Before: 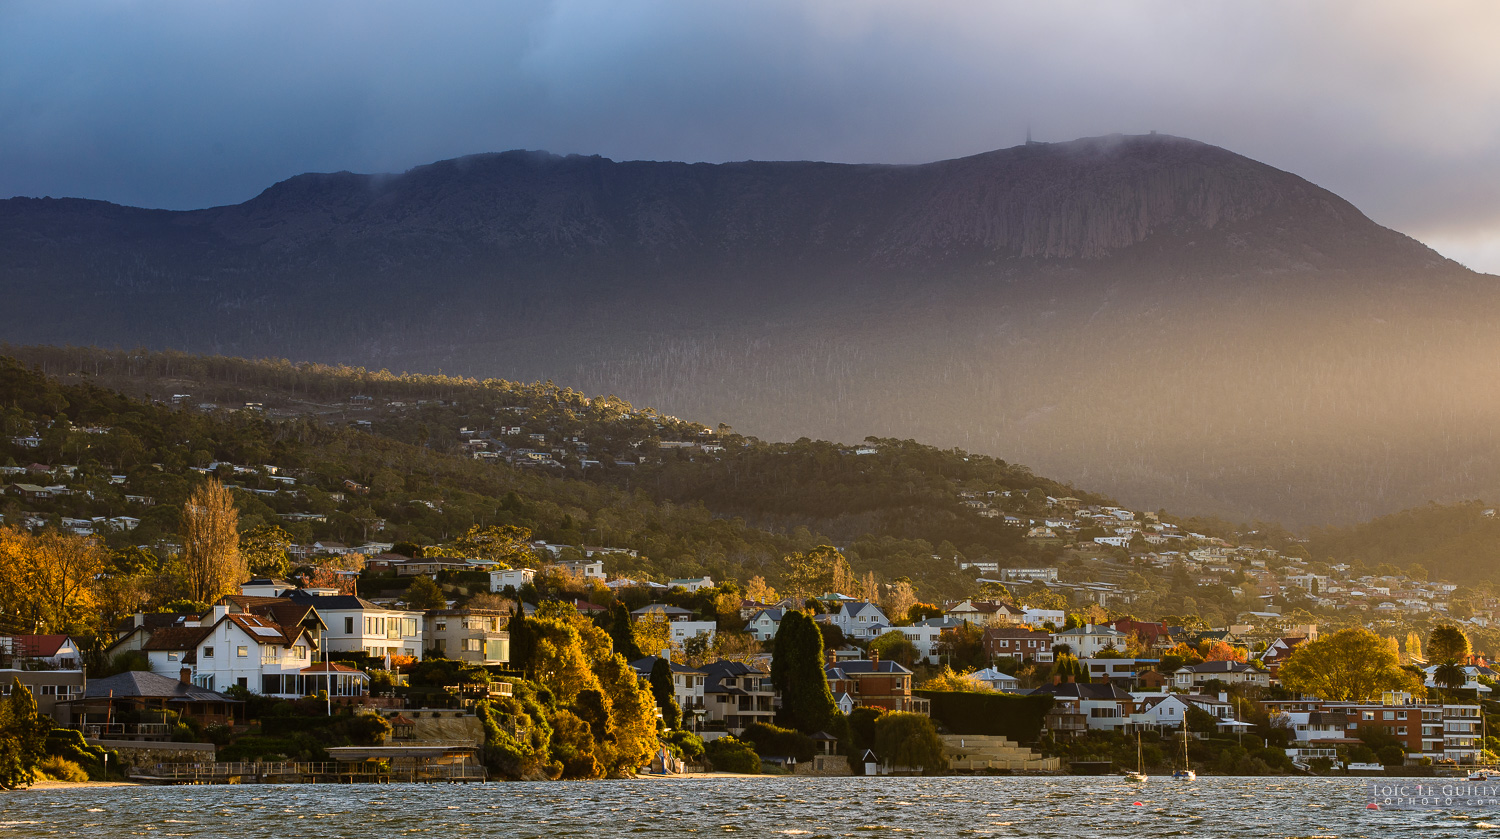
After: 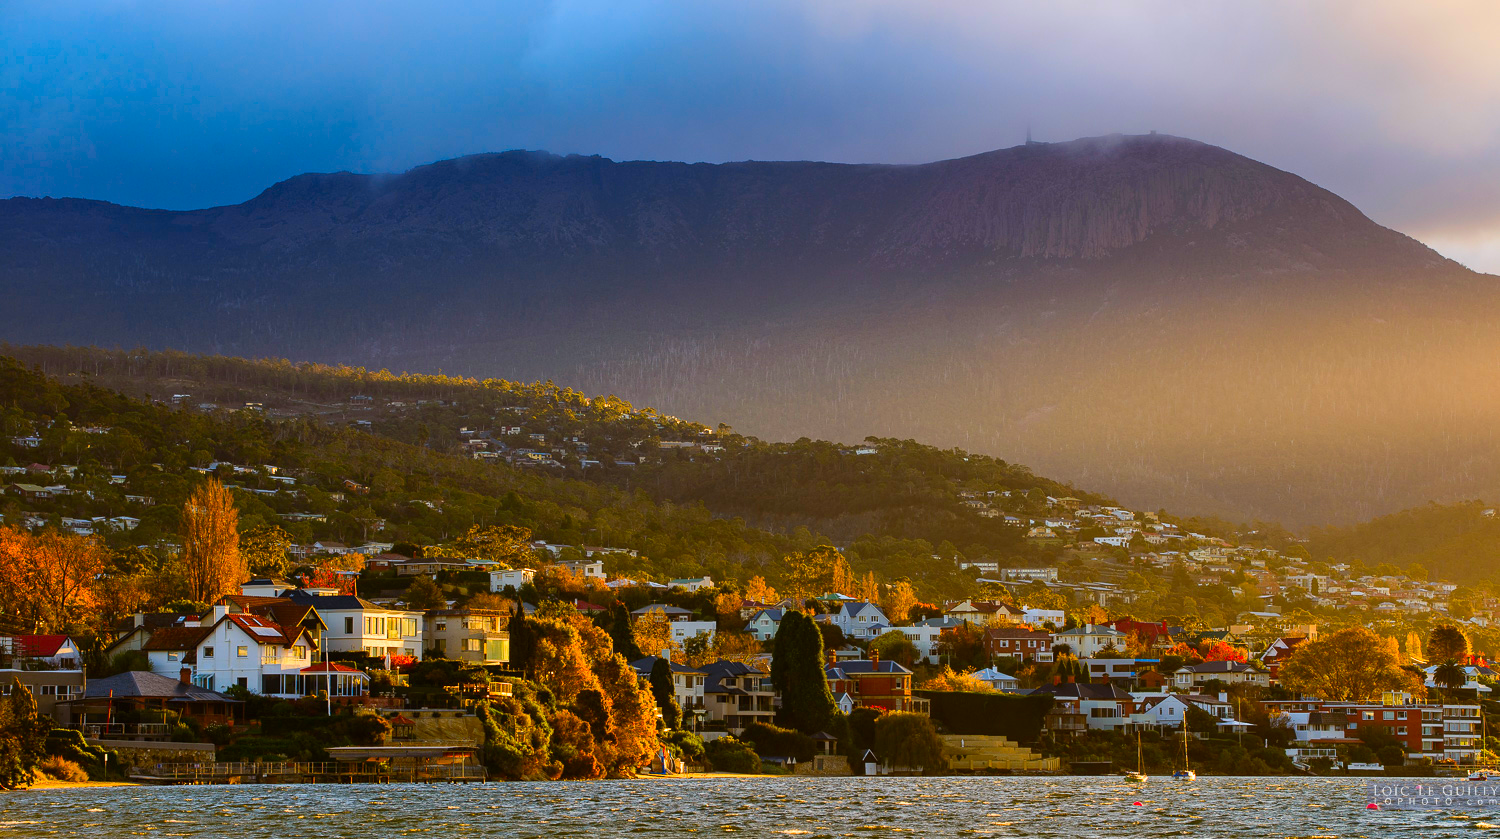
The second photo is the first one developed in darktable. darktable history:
color correction: saturation 1.8
